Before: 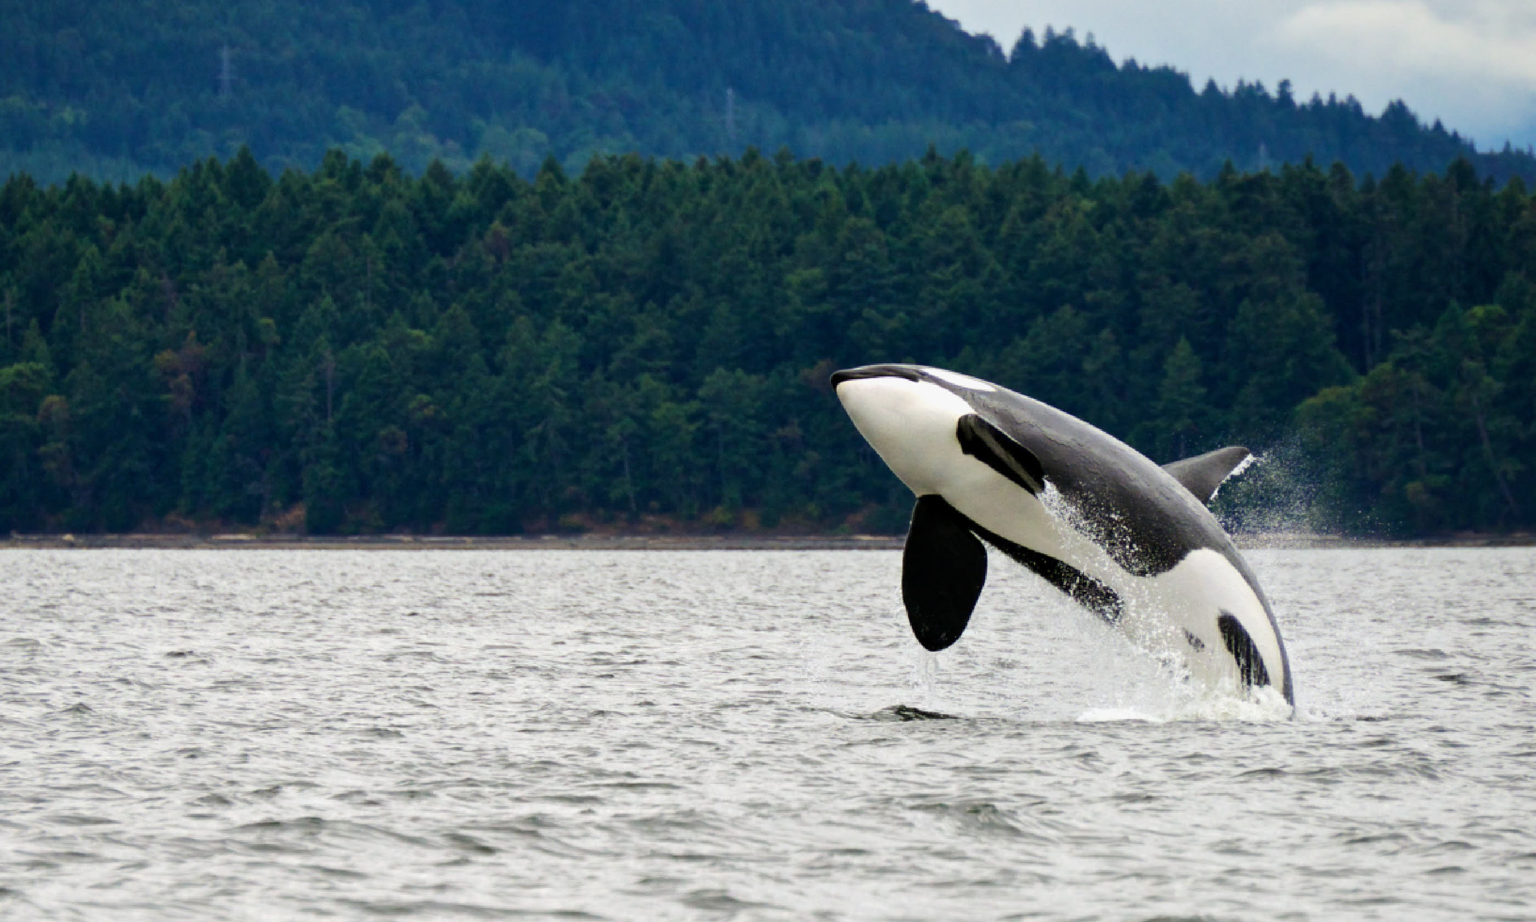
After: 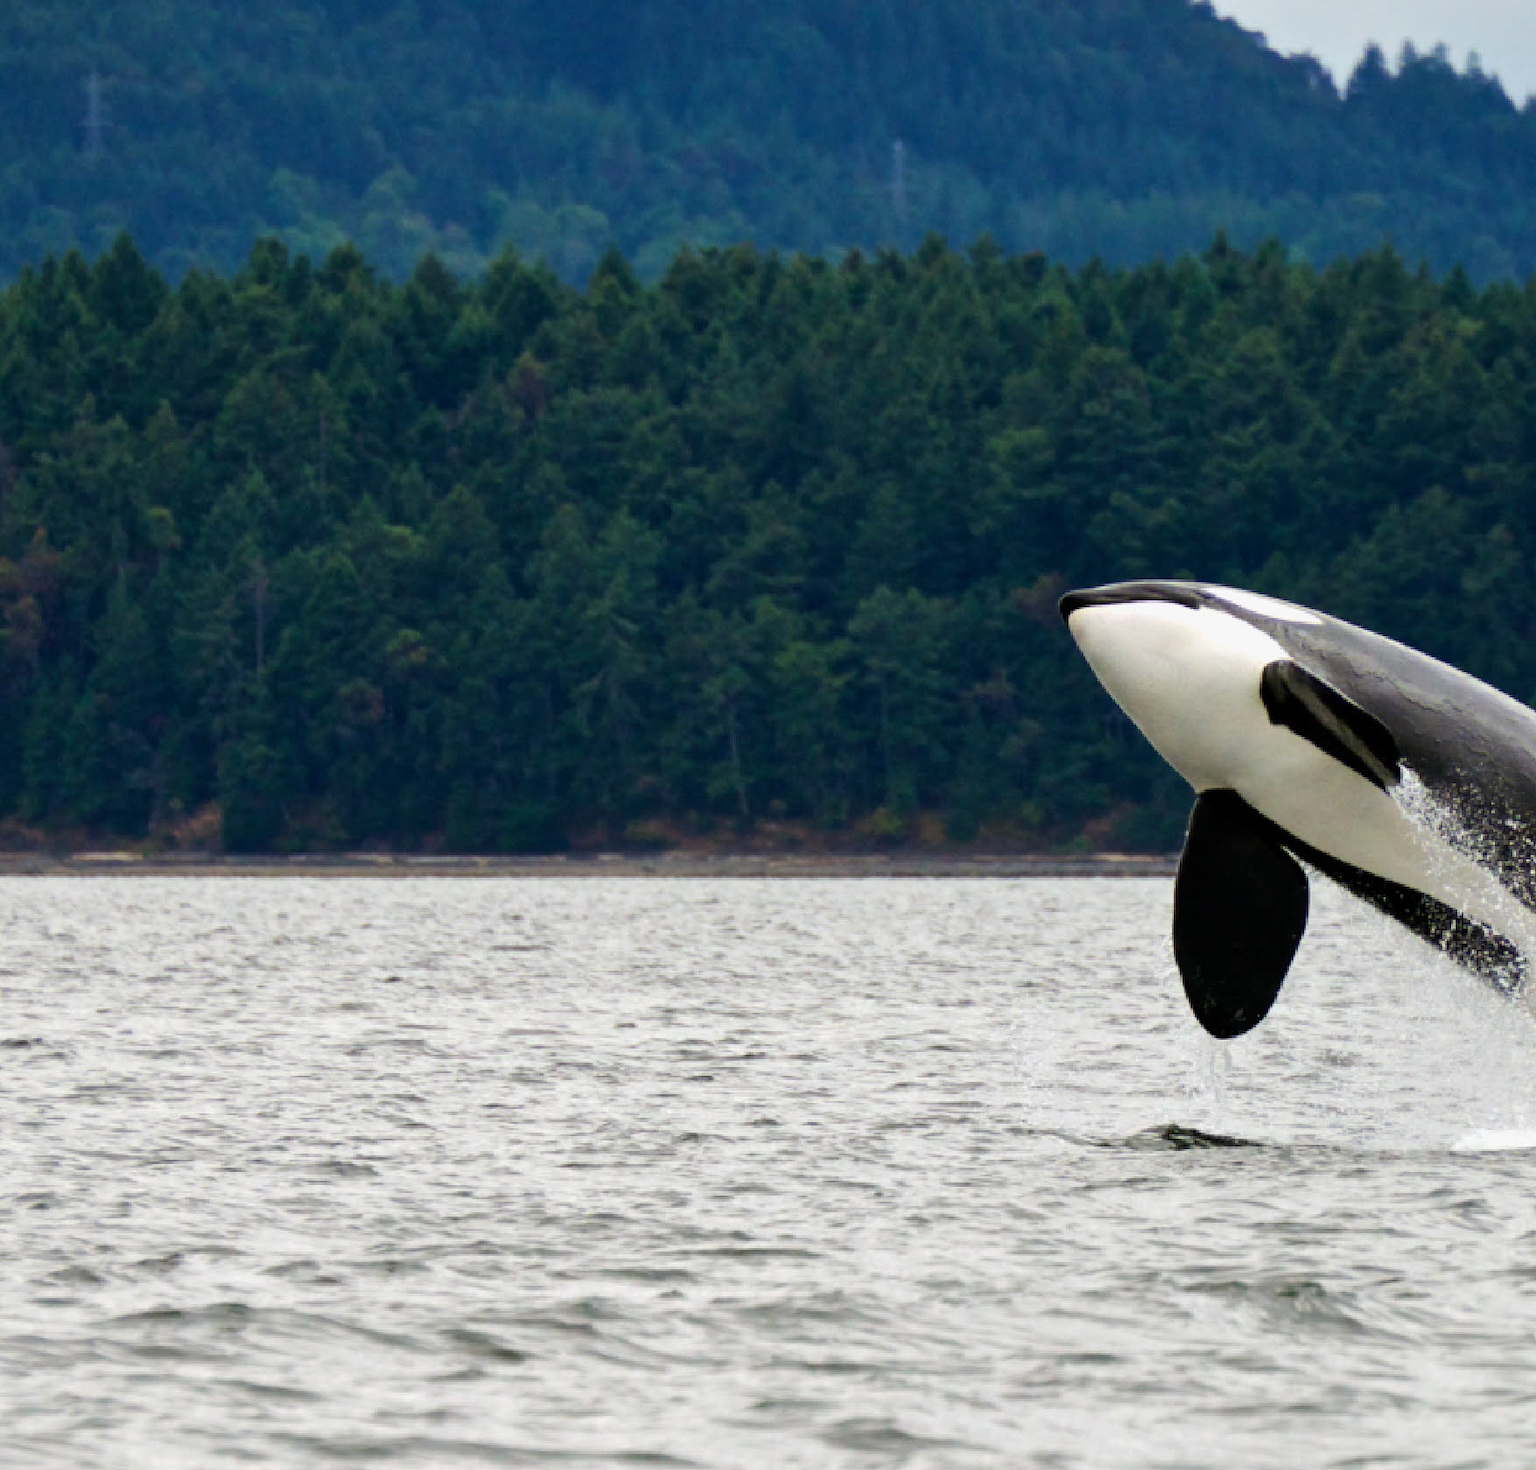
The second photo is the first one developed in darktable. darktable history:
sharpen: radius 2.853, amount 0.875, threshold 47.115
crop: left 10.861%, right 26.445%
